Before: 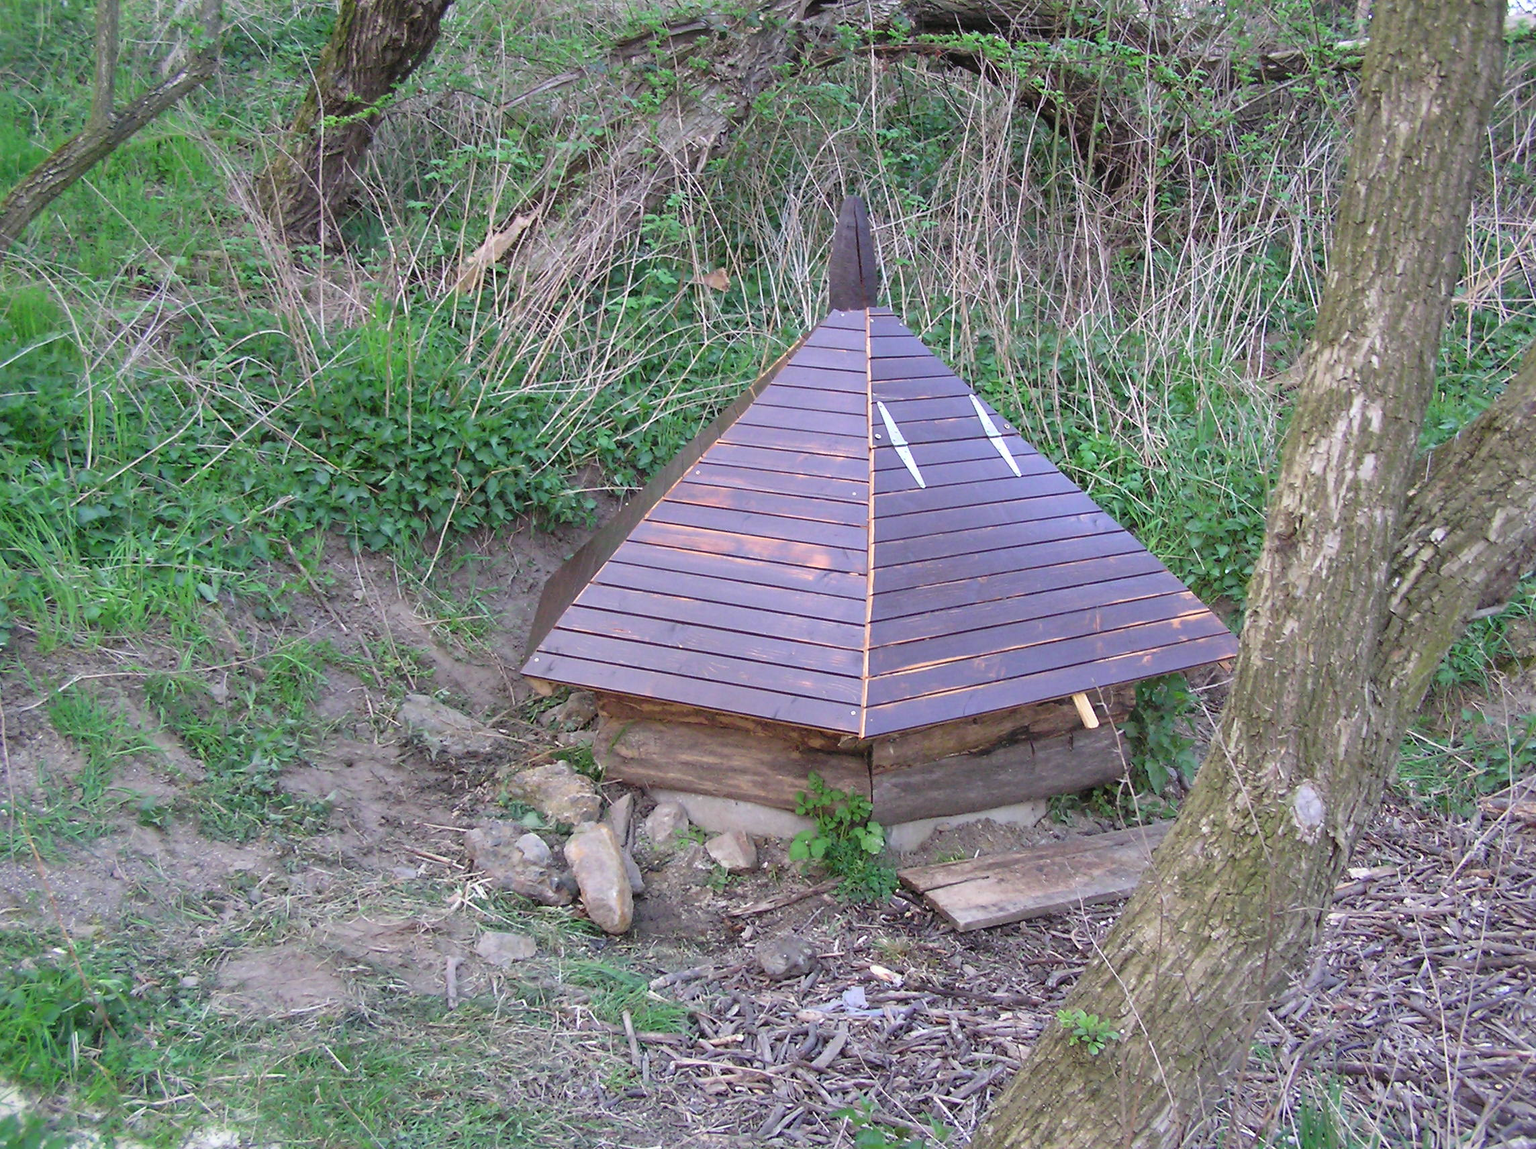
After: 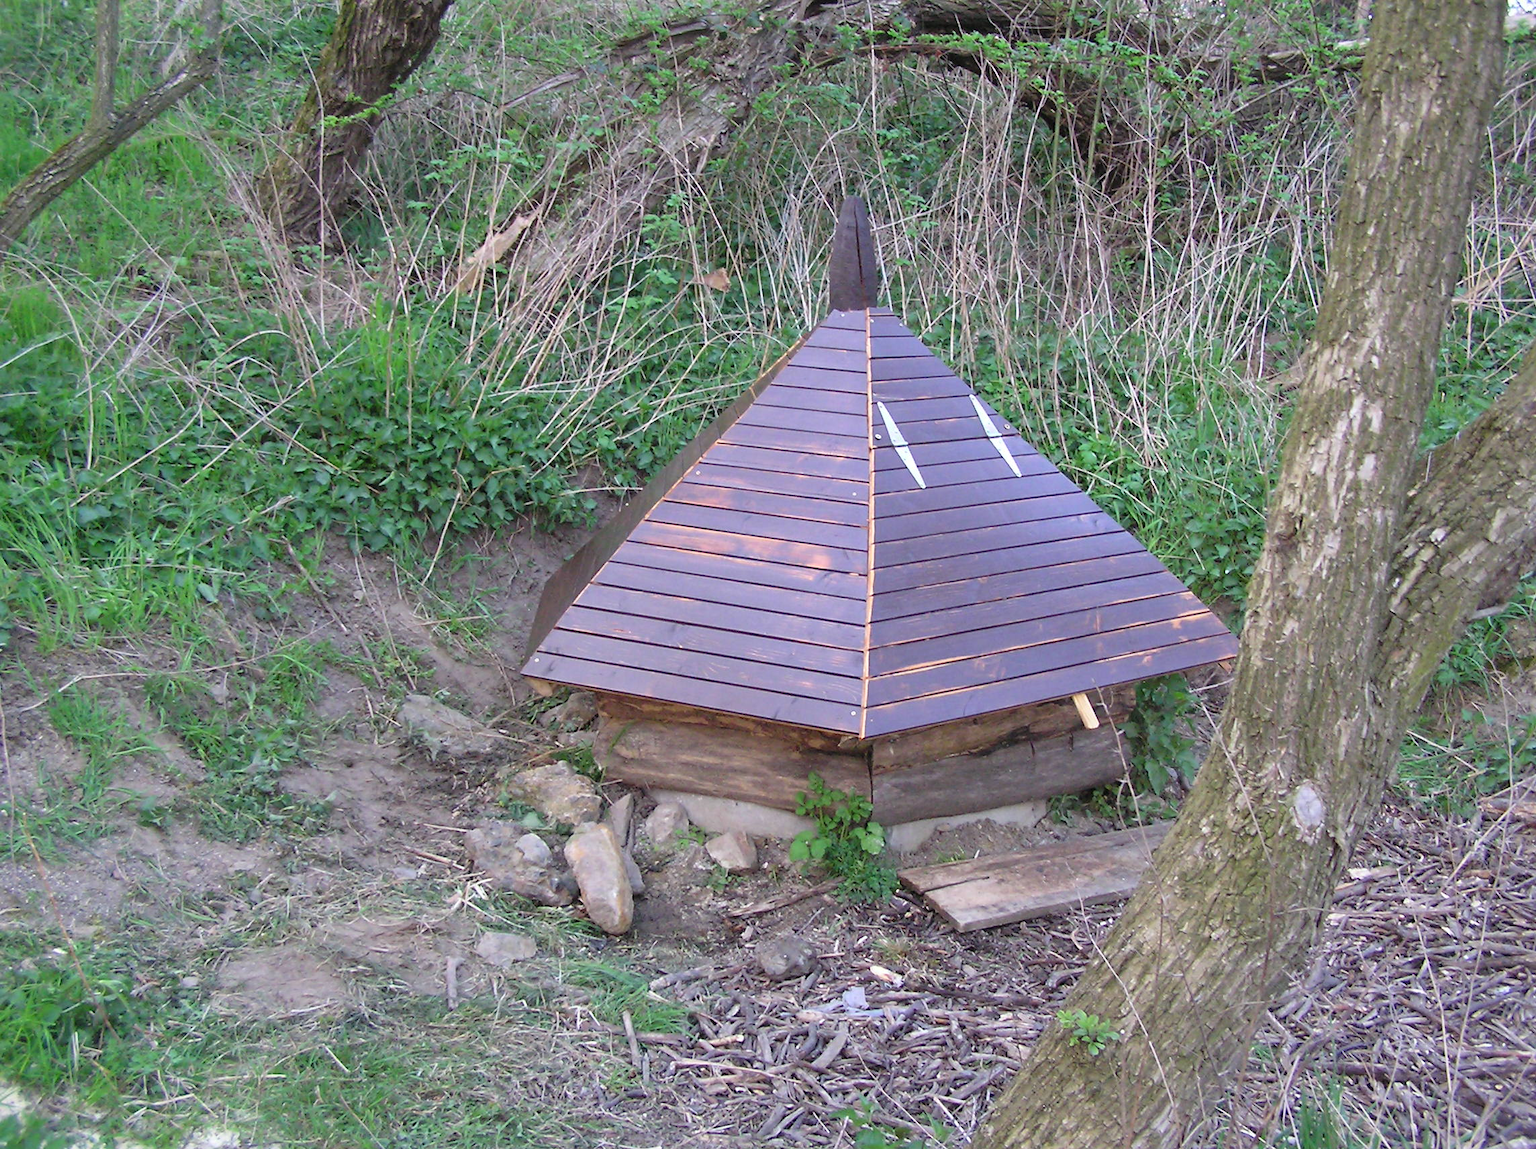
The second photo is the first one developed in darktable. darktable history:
tone equalizer: -7 EV 0.111 EV
